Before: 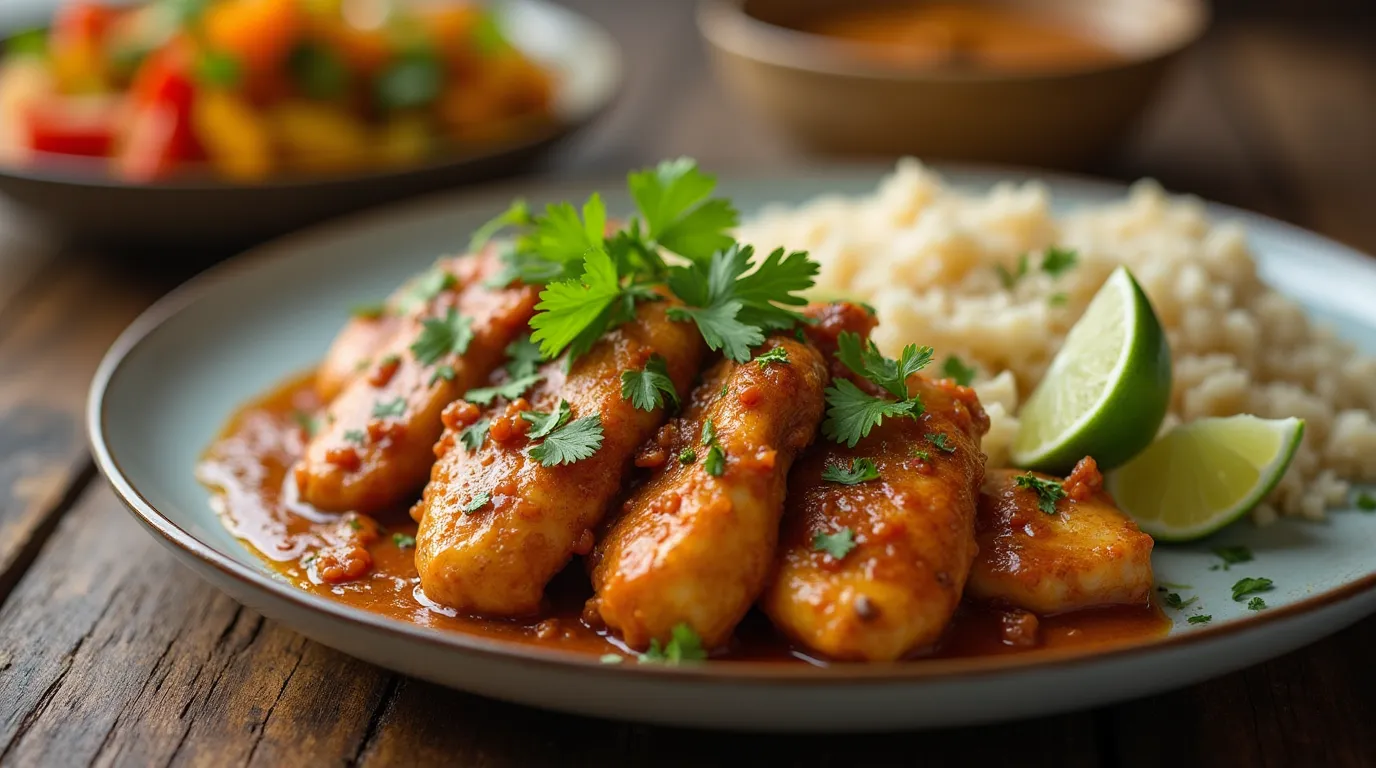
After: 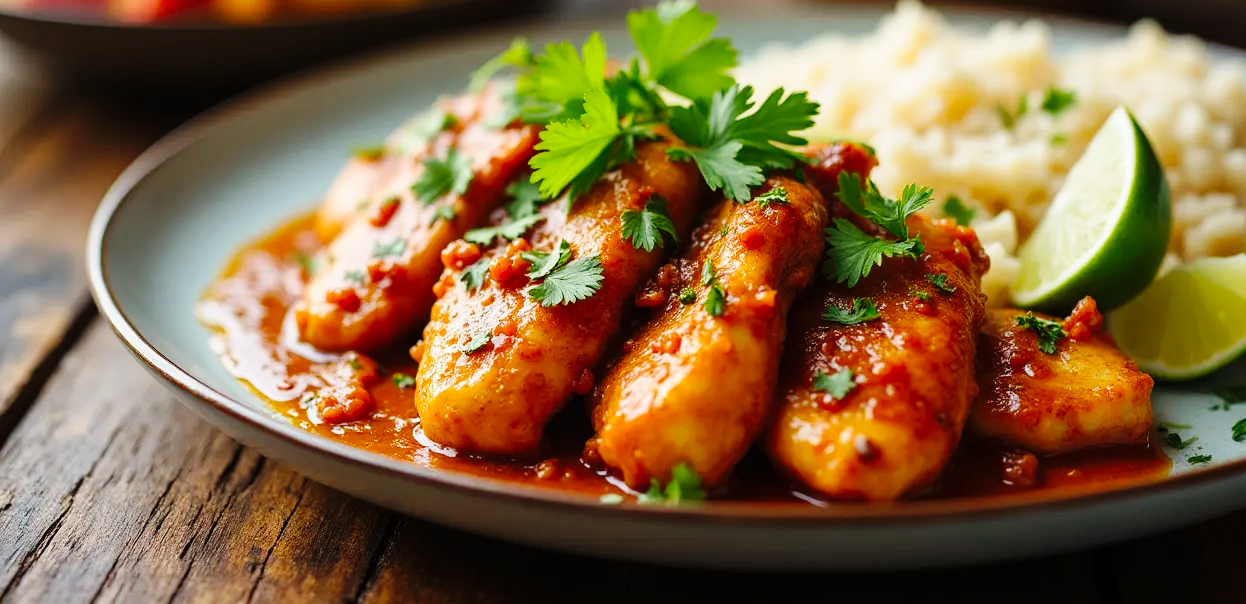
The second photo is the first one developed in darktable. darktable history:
base curve: curves: ch0 [(0, 0) (0.036, 0.025) (0.121, 0.166) (0.206, 0.329) (0.605, 0.79) (1, 1)], preserve colors none
crop: top 20.916%, right 9.437%, bottom 0.316%
